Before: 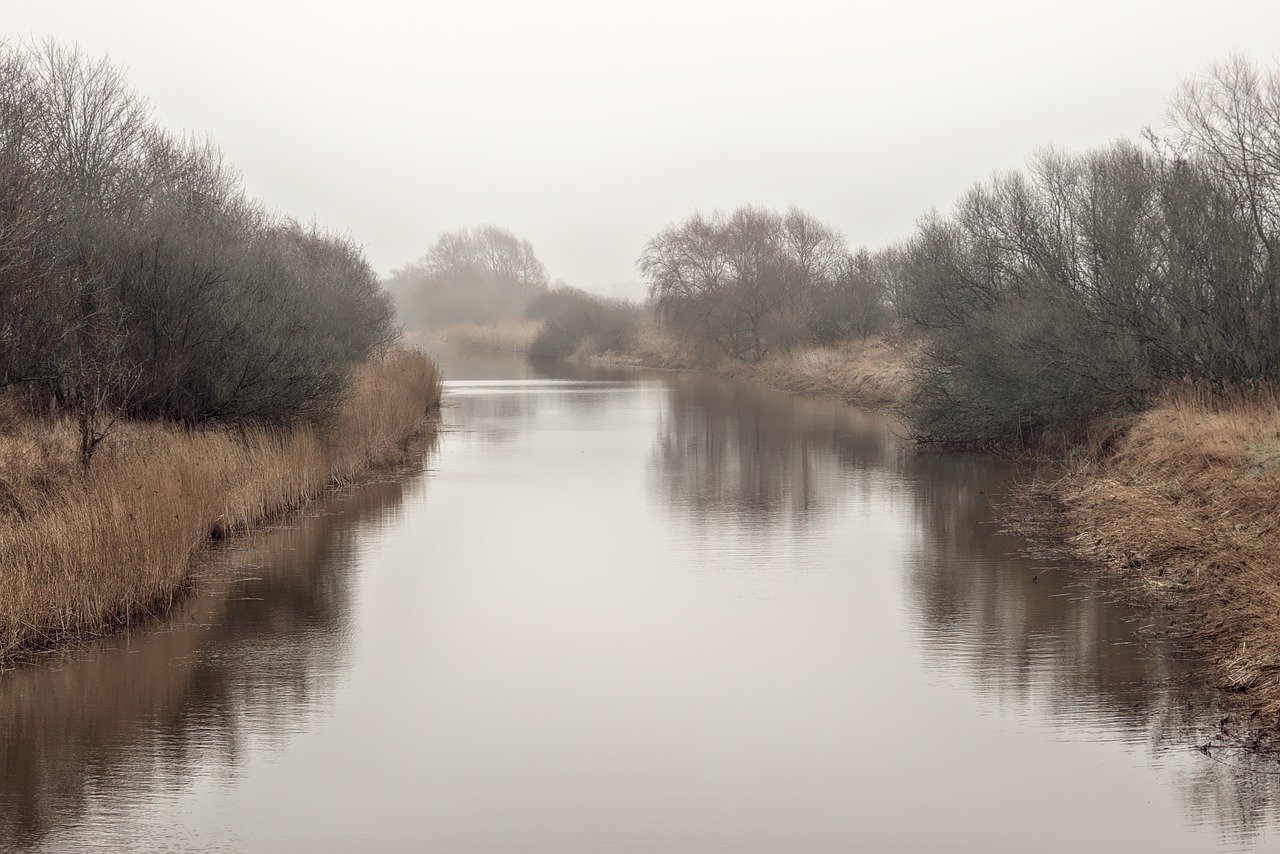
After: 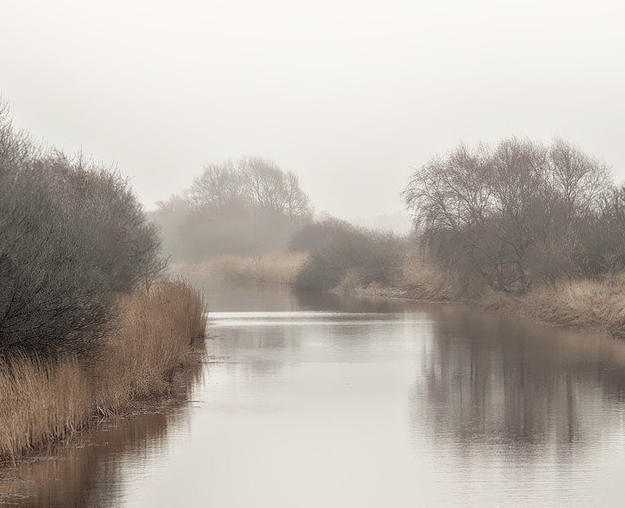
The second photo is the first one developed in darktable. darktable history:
crop: left 17.835%, top 7.675%, right 32.881%, bottom 32.213%
tone equalizer: on, module defaults
rotate and perspective: rotation 0.192°, lens shift (horizontal) -0.015, crop left 0.005, crop right 0.996, crop top 0.006, crop bottom 0.99
